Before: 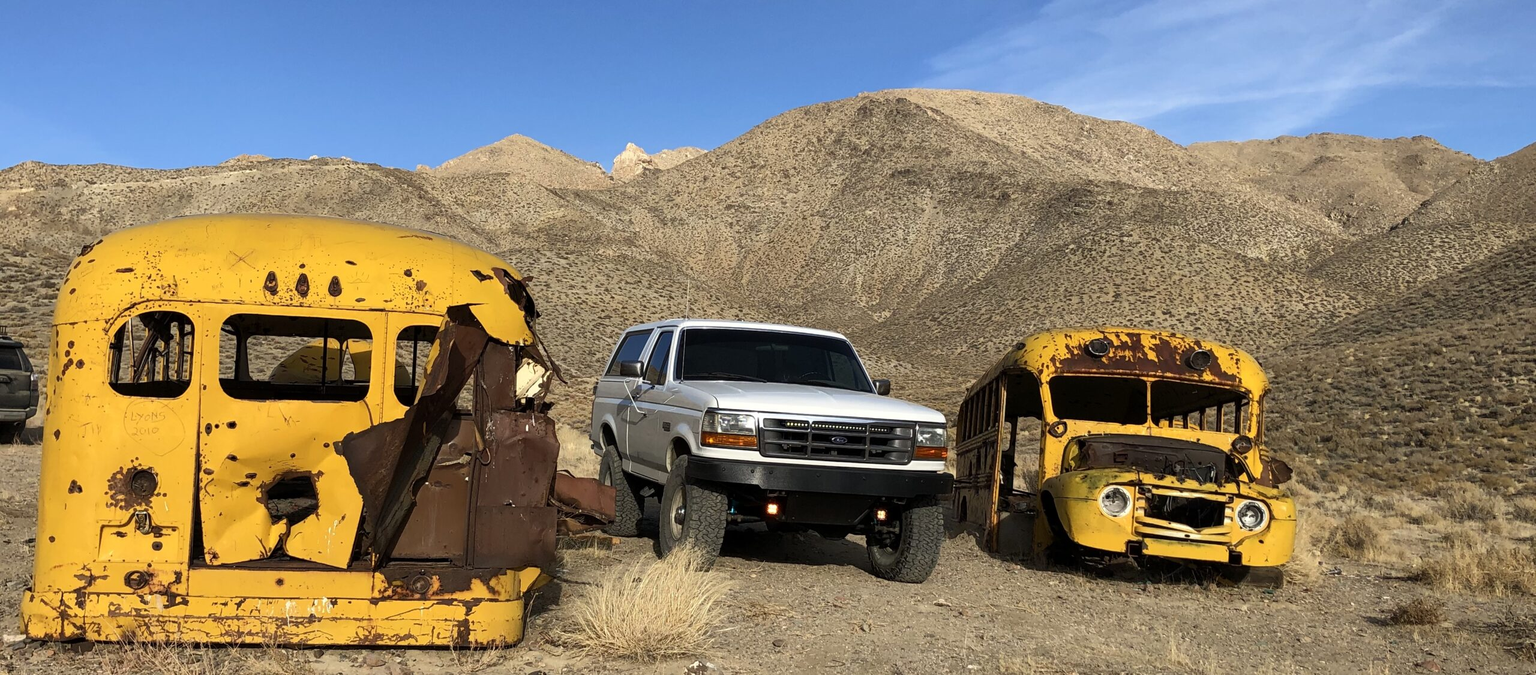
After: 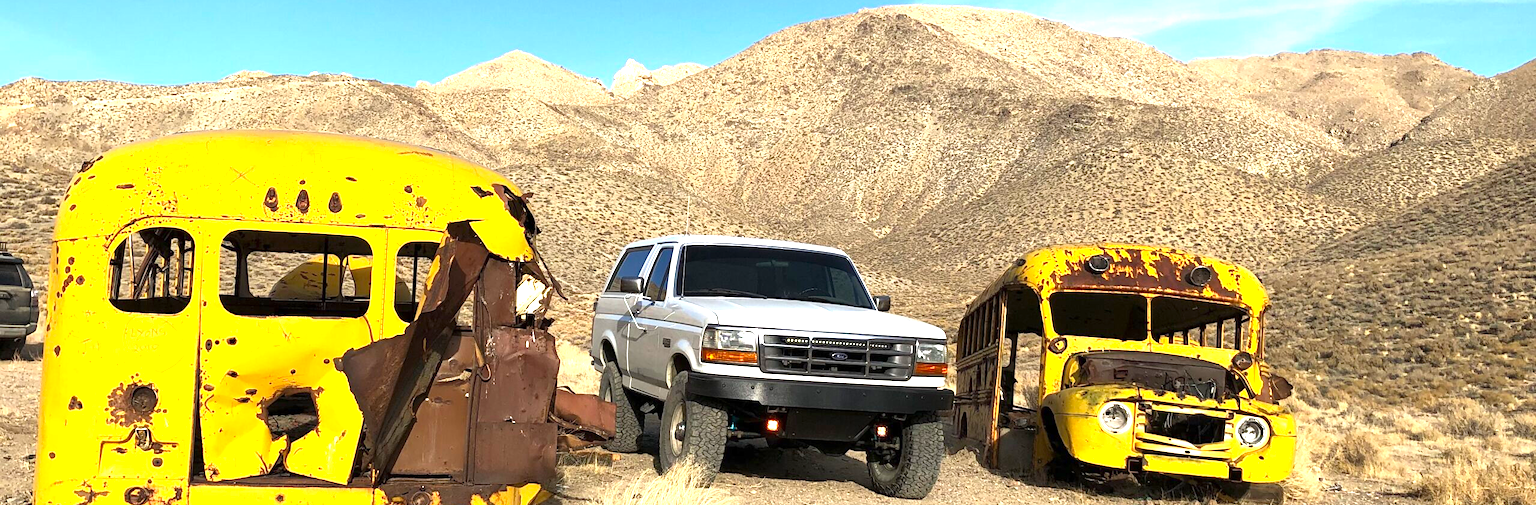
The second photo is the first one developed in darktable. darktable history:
exposure: exposure 1.25 EV, compensate exposure bias true, compensate highlight preservation false
crop and rotate: top 12.5%, bottom 12.5%
